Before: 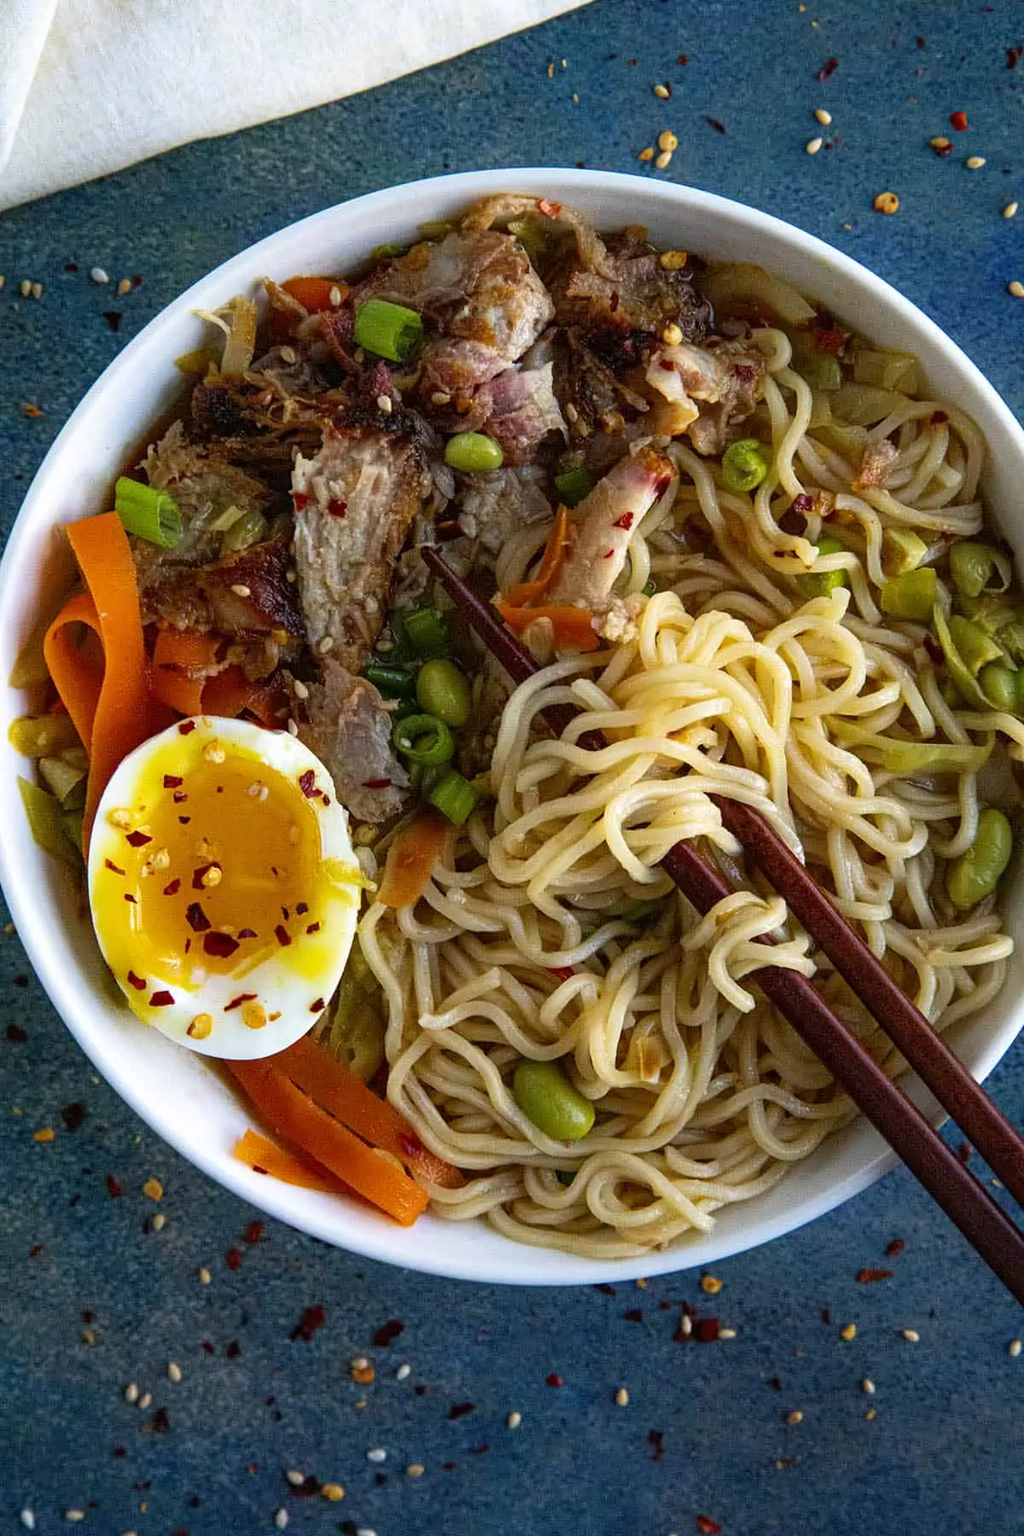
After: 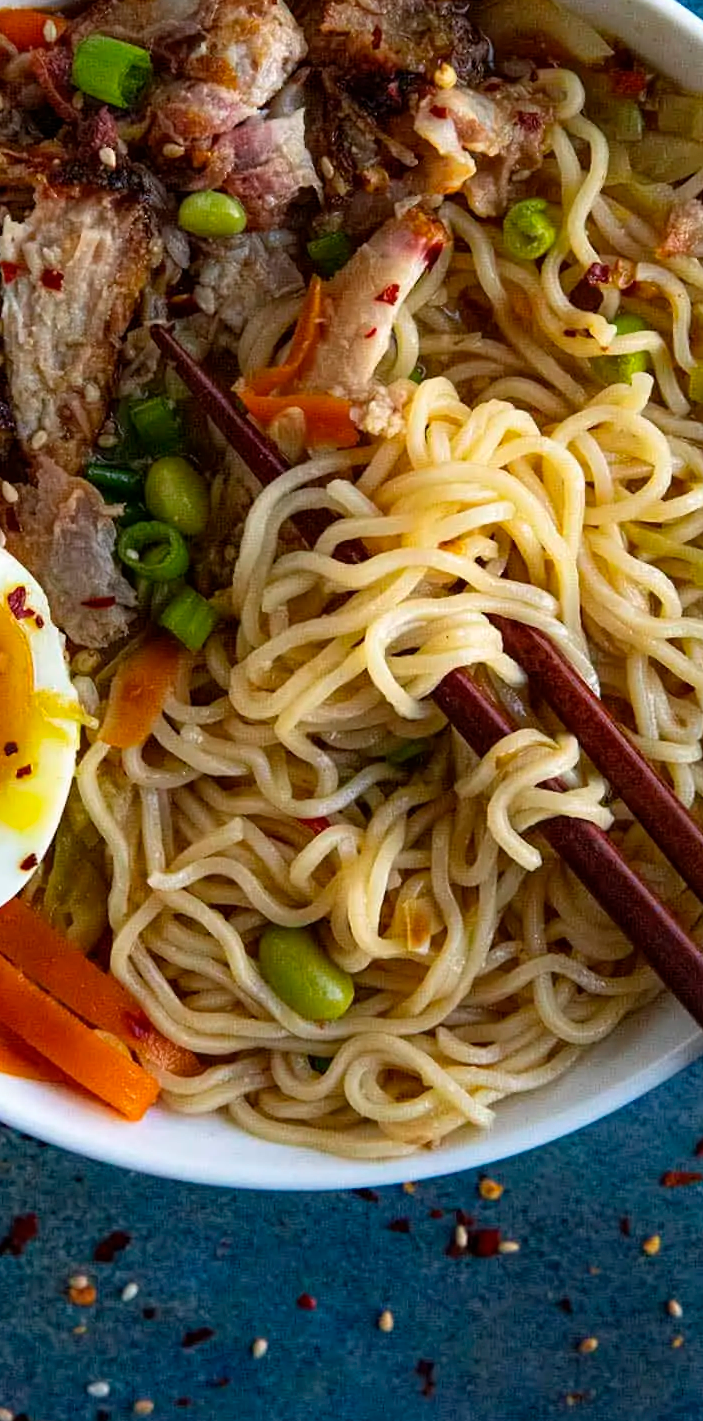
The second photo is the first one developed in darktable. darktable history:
crop and rotate: left 28.63%, top 17.562%, right 12.746%, bottom 3.466%
